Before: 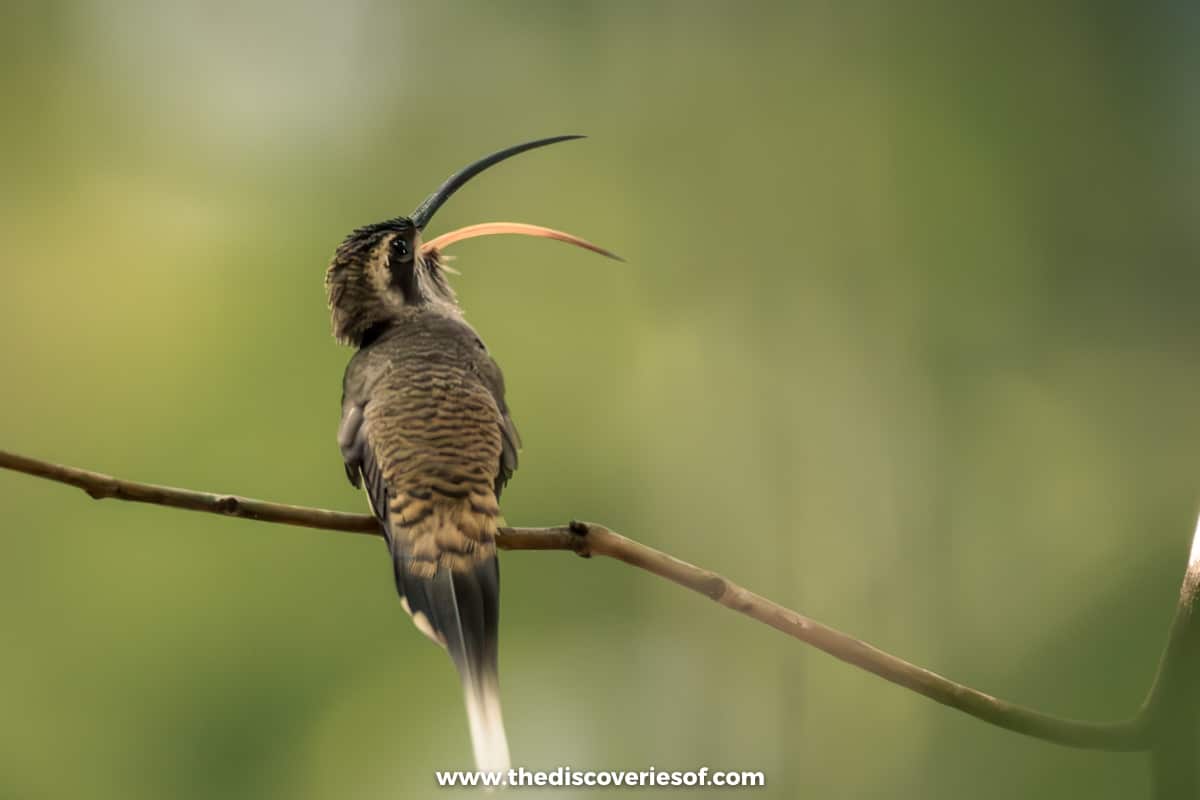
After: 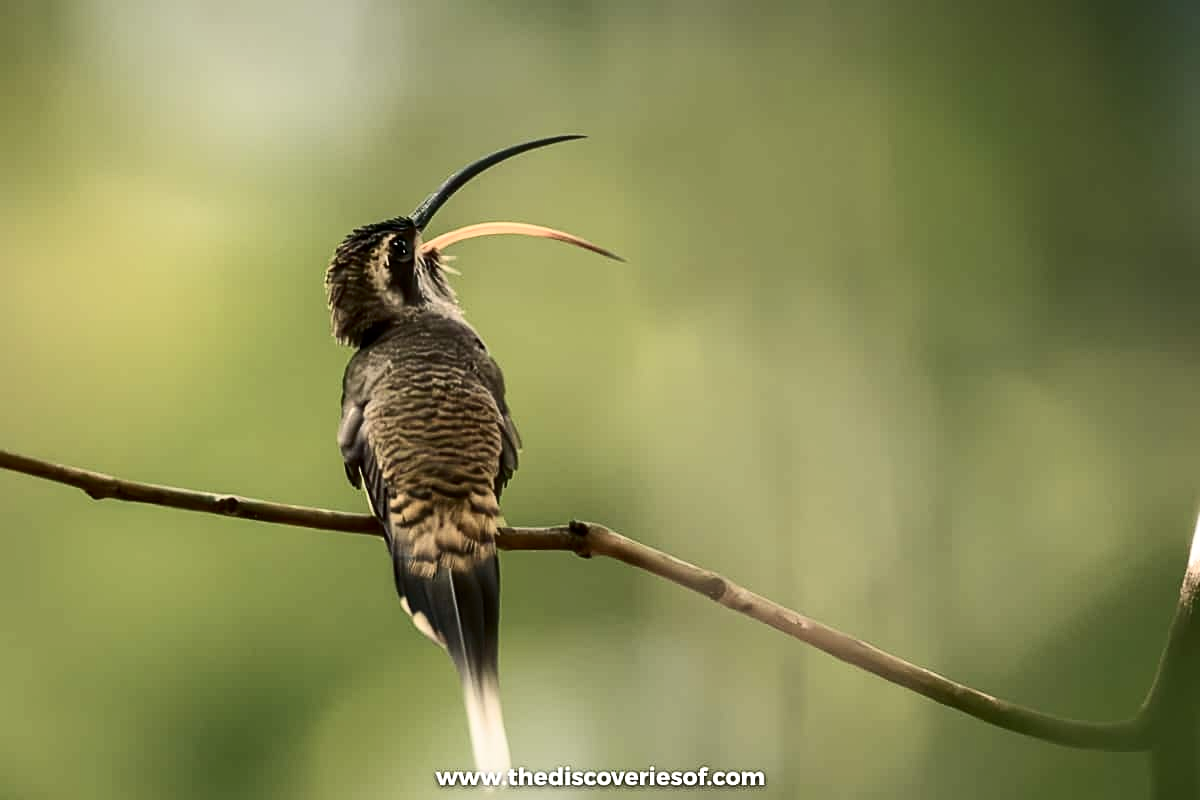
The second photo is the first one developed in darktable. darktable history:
contrast brightness saturation: contrast 0.281
sharpen: on, module defaults
